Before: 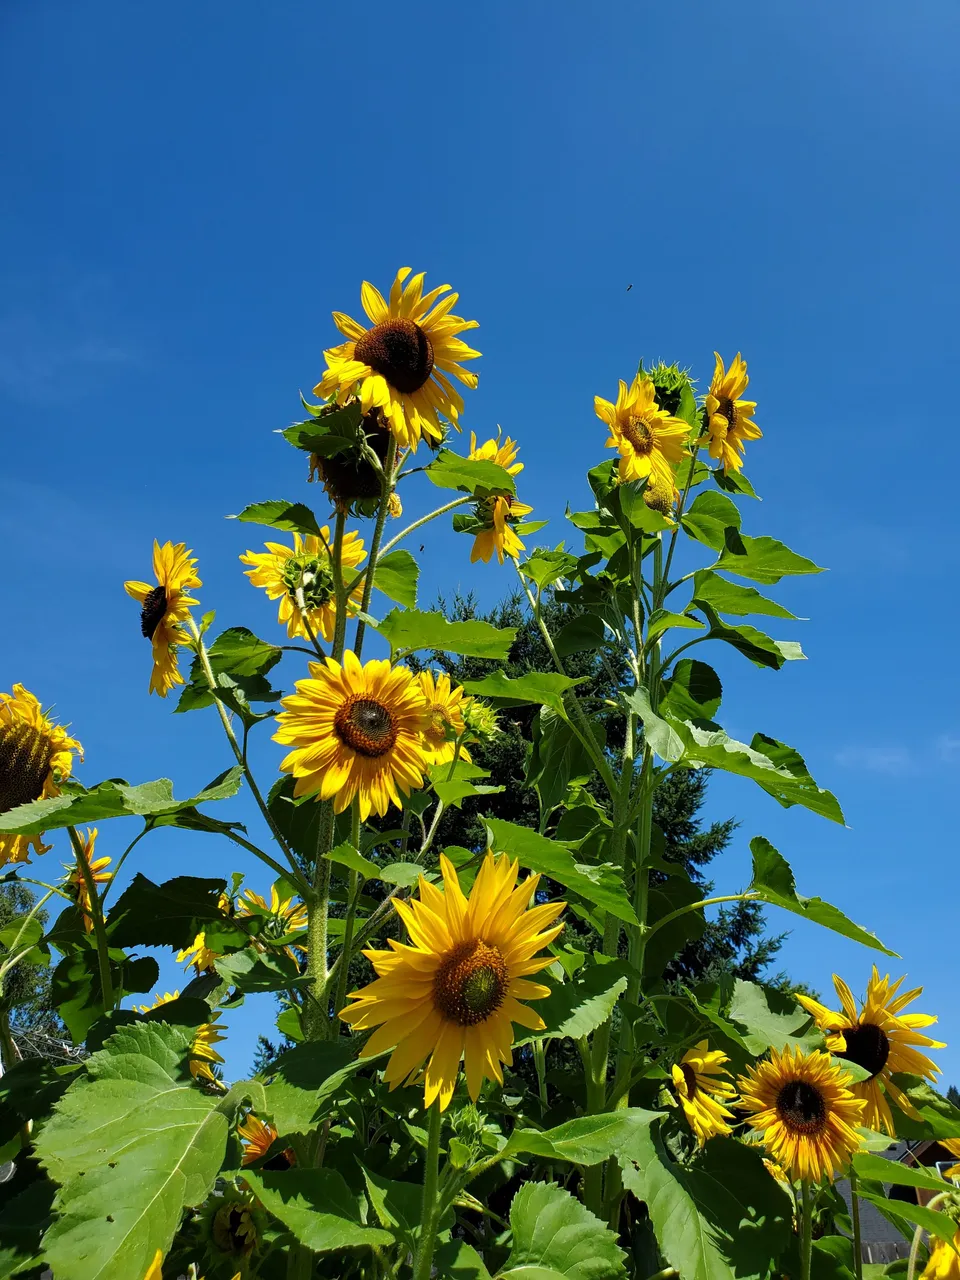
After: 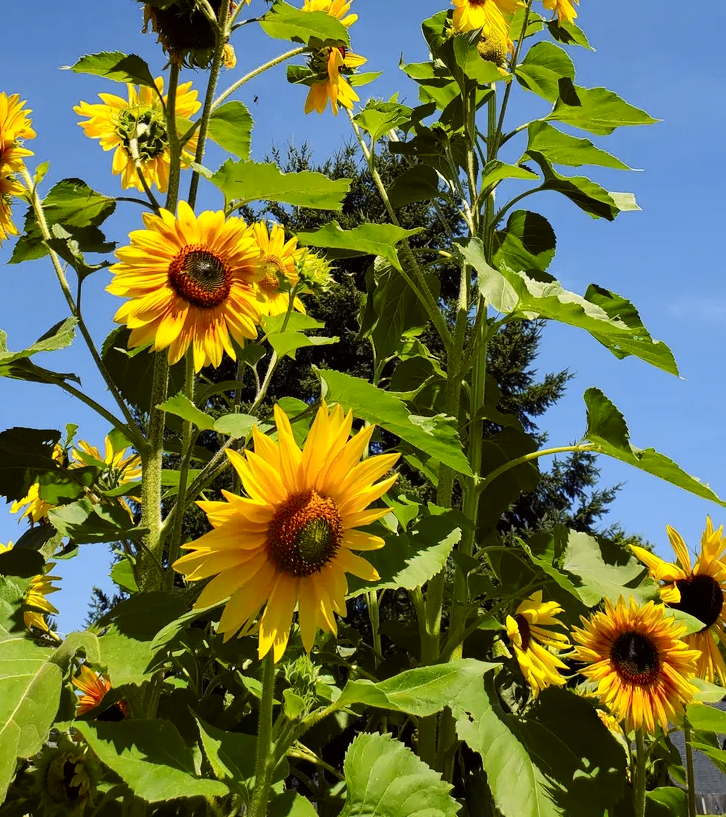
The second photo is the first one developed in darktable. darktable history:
tone curve: curves: ch0 [(0, 0) (0.239, 0.248) (0.508, 0.606) (0.828, 0.878) (1, 1)]; ch1 [(0, 0) (0.401, 0.42) (0.442, 0.47) (0.492, 0.498) (0.511, 0.516) (0.555, 0.586) (0.681, 0.739) (1, 1)]; ch2 [(0, 0) (0.411, 0.433) (0.5, 0.504) (0.545, 0.574) (1, 1)], color space Lab, independent channels, preserve colors none
tone equalizer: on, module defaults
crop and rotate: left 17.299%, top 35.115%, right 7.015%, bottom 1.024%
exposure: exposure -0.048 EV, compensate highlight preservation false
